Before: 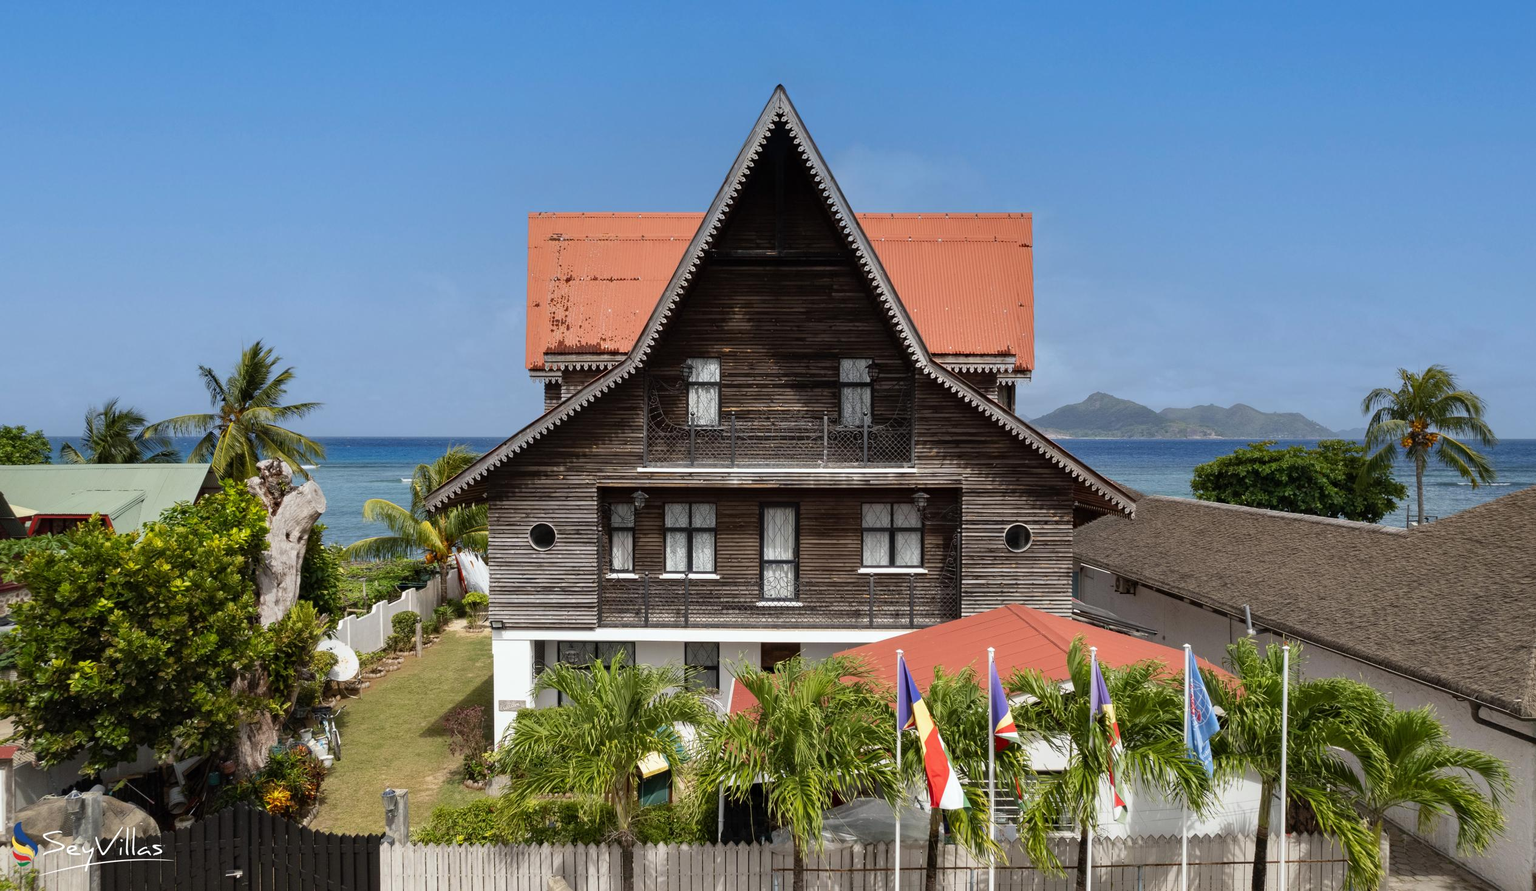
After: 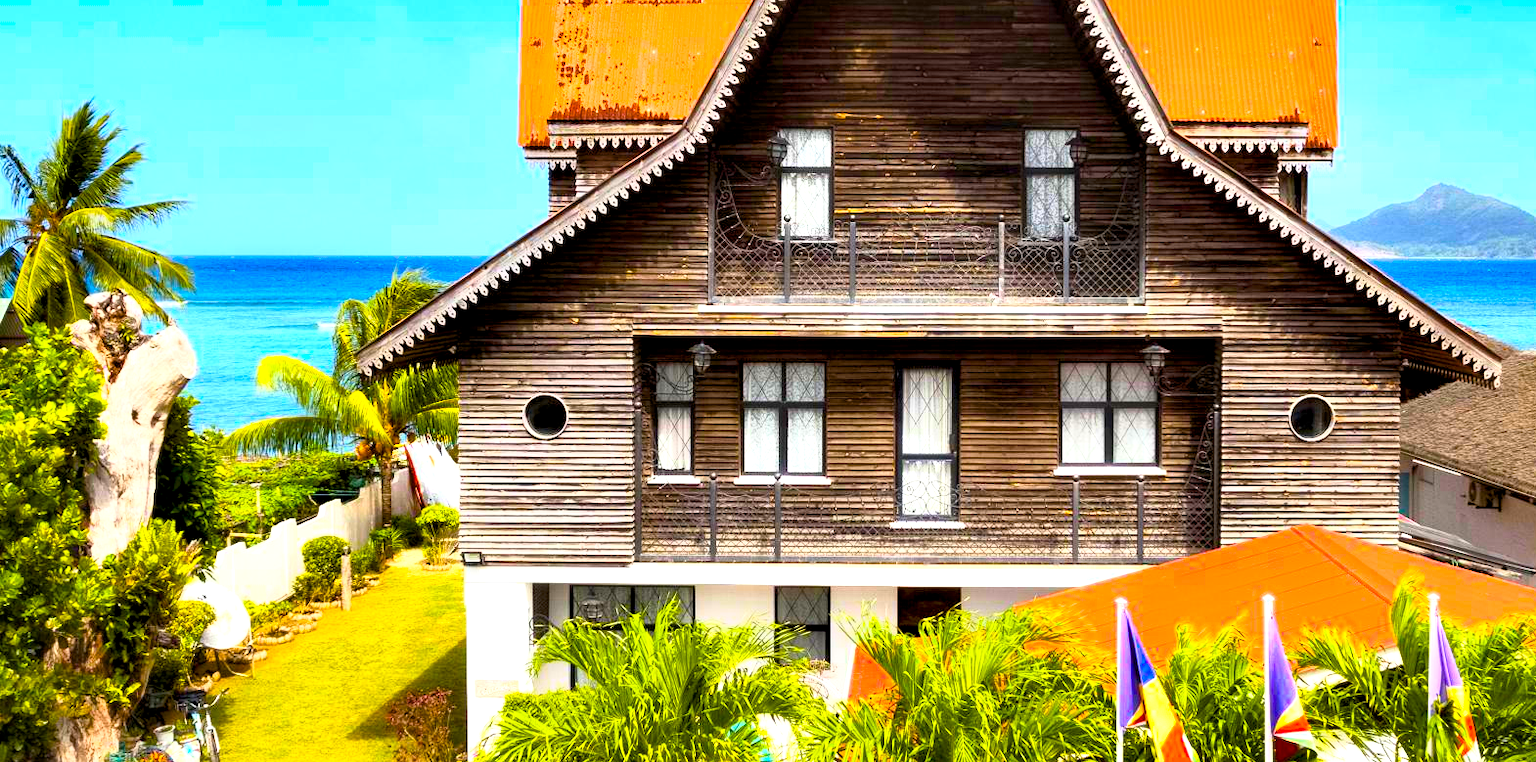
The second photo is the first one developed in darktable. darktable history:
crop: left 13.312%, top 31.28%, right 24.627%, bottom 15.582%
color balance rgb: linear chroma grading › global chroma 25%, perceptual saturation grading › global saturation 40%, perceptual brilliance grading › global brilliance 30%, global vibrance 40%
tone equalizer: -8 EV -0.002 EV, -7 EV 0.005 EV, -6 EV -0.009 EV, -5 EV 0.011 EV, -4 EV -0.012 EV, -3 EV 0.007 EV, -2 EV -0.062 EV, -1 EV -0.293 EV, +0 EV -0.582 EV, smoothing diameter 2%, edges refinement/feathering 20, mask exposure compensation -1.57 EV, filter diffusion 5
base curve: curves: ch0 [(0, 0) (0.557, 0.834) (1, 1)]
contrast equalizer: y [[0.579, 0.58, 0.505, 0.5, 0.5, 0.5], [0.5 ×6], [0.5 ×6], [0 ×6], [0 ×6]]
